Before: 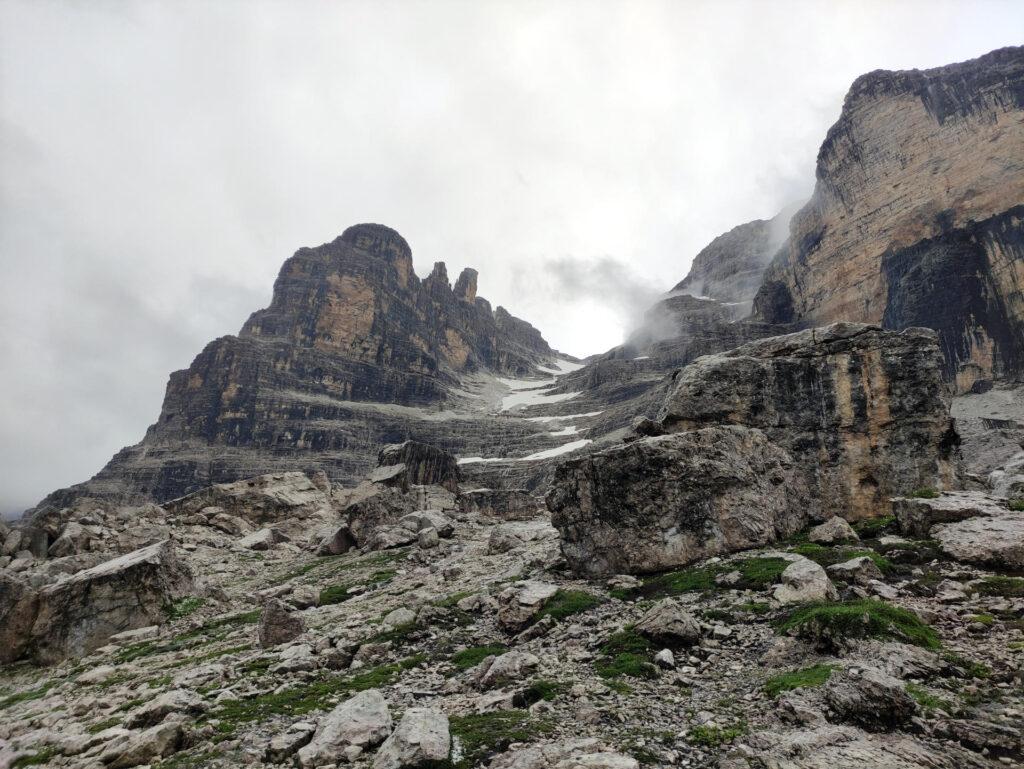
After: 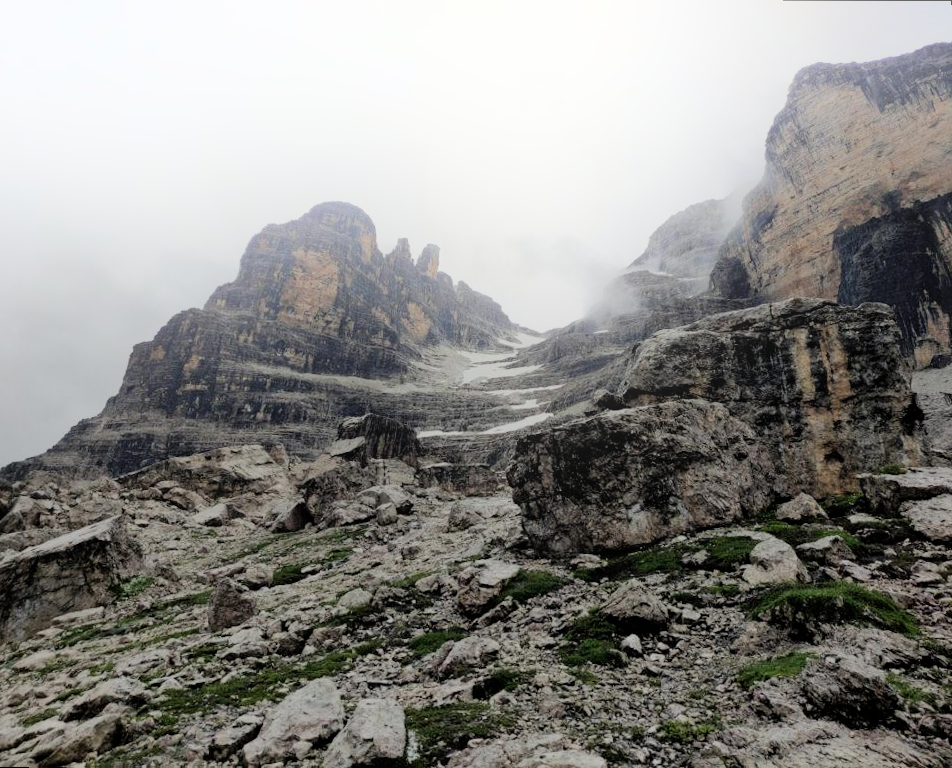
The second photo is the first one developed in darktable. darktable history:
rotate and perspective: rotation 0.215°, lens shift (vertical) -0.139, crop left 0.069, crop right 0.939, crop top 0.002, crop bottom 0.996
filmic rgb: black relative exposure -9.22 EV, white relative exposure 6.77 EV, hardness 3.07, contrast 1.05
bloom: on, module defaults
